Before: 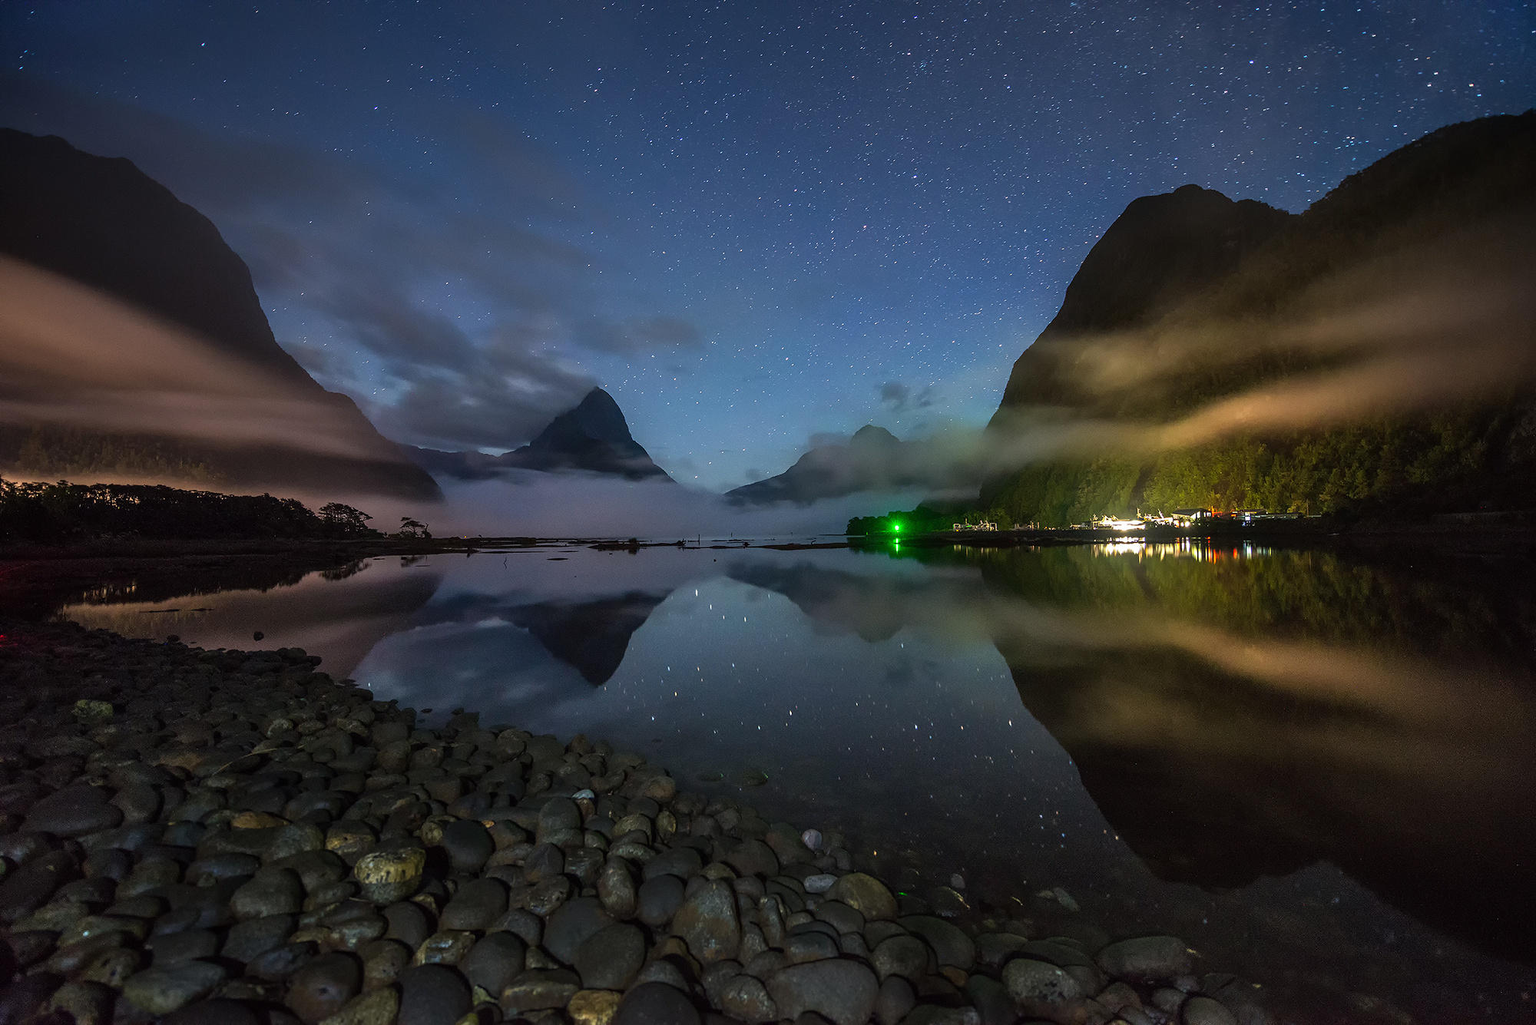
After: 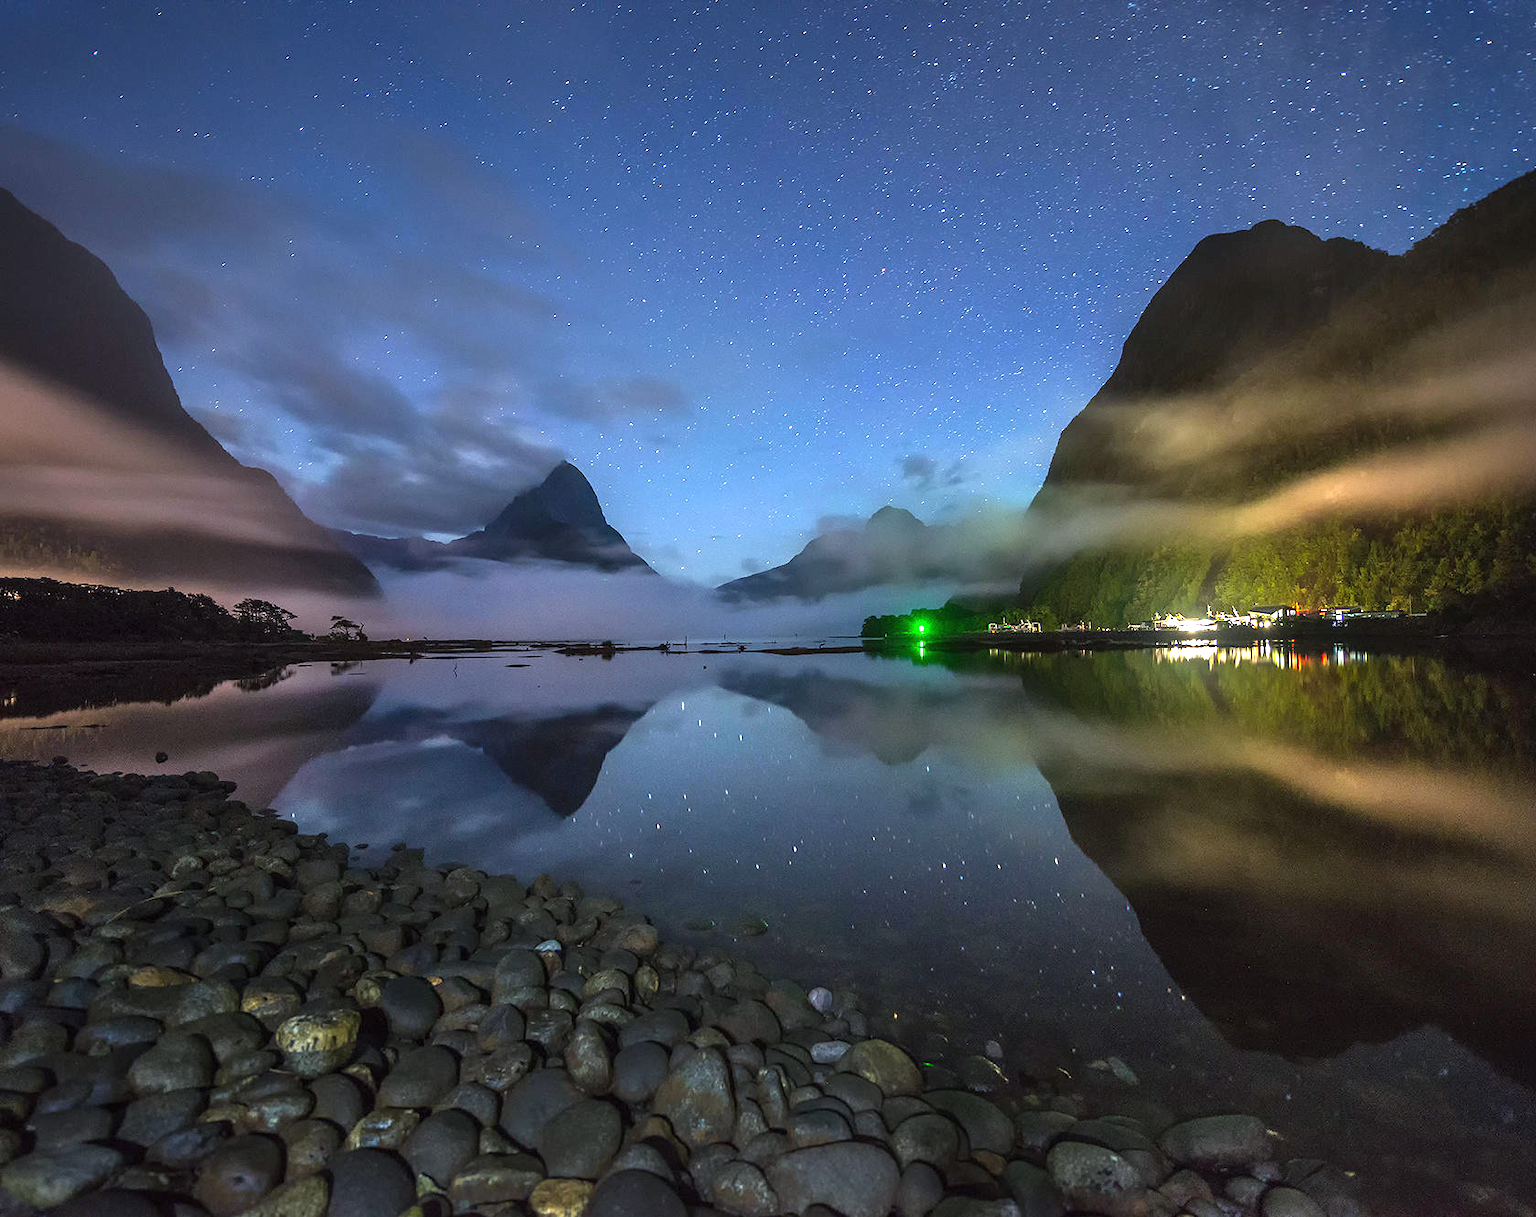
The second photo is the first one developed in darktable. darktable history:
crop: left 8.026%, right 7.374%
exposure: black level correction 0, exposure 0.953 EV, compensate exposure bias true, compensate highlight preservation false
white balance: red 0.954, blue 1.079
